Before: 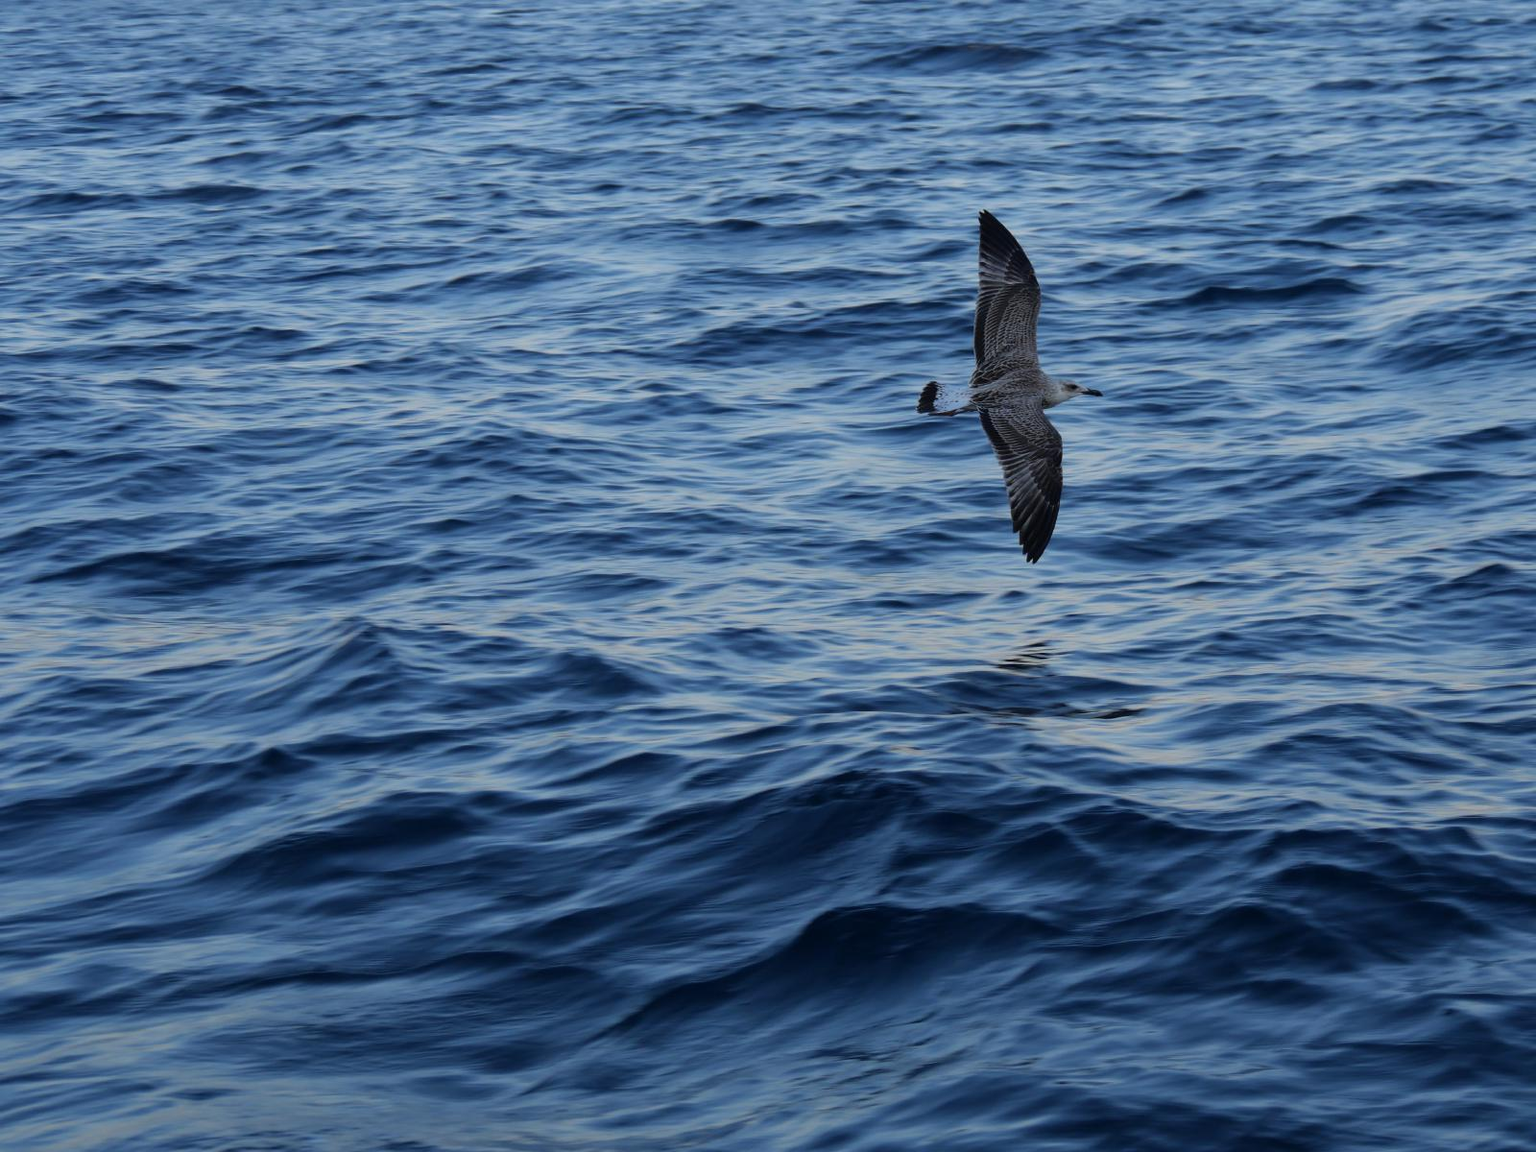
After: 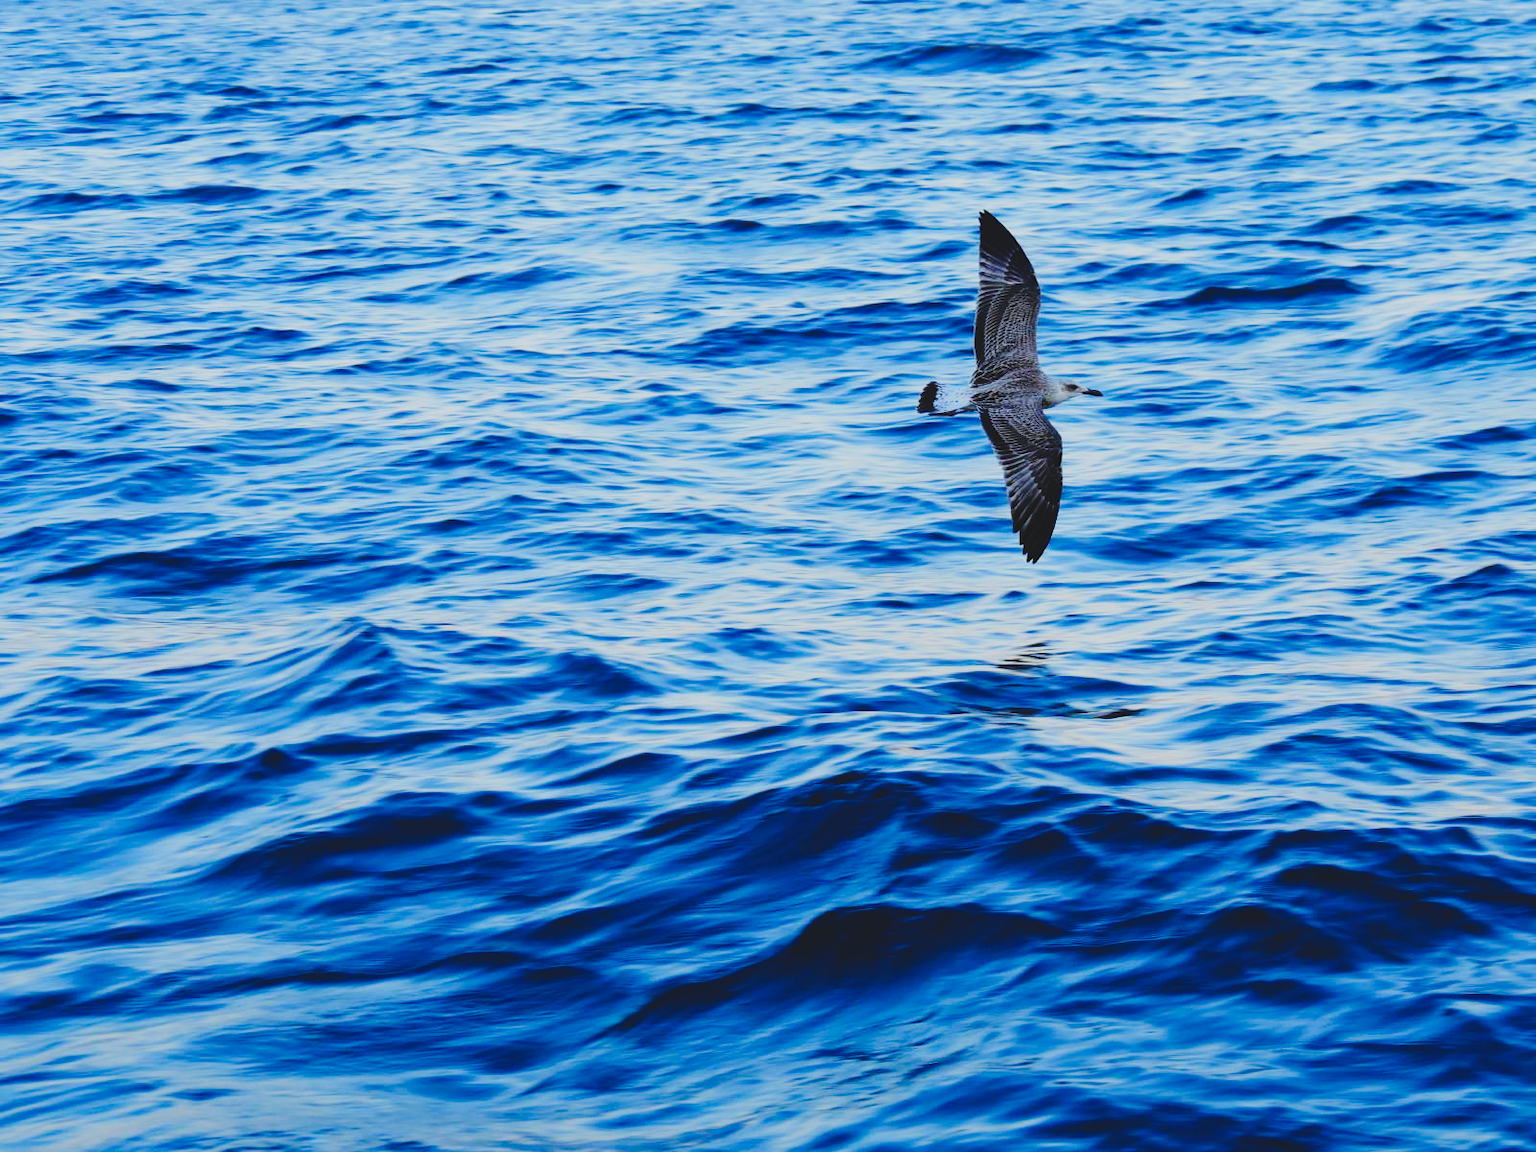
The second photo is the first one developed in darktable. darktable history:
contrast brightness saturation: contrast -0.19, saturation 0.19
base curve: curves: ch0 [(0, 0) (0, 0) (0.002, 0.001) (0.008, 0.003) (0.019, 0.011) (0.037, 0.037) (0.064, 0.11) (0.102, 0.232) (0.152, 0.379) (0.216, 0.524) (0.296, 0.665) (0.394, 0.789) (0.512, 0.881) (0.651, 0.945) (0.813, 0.986) (1, 1)], preserve colors none
